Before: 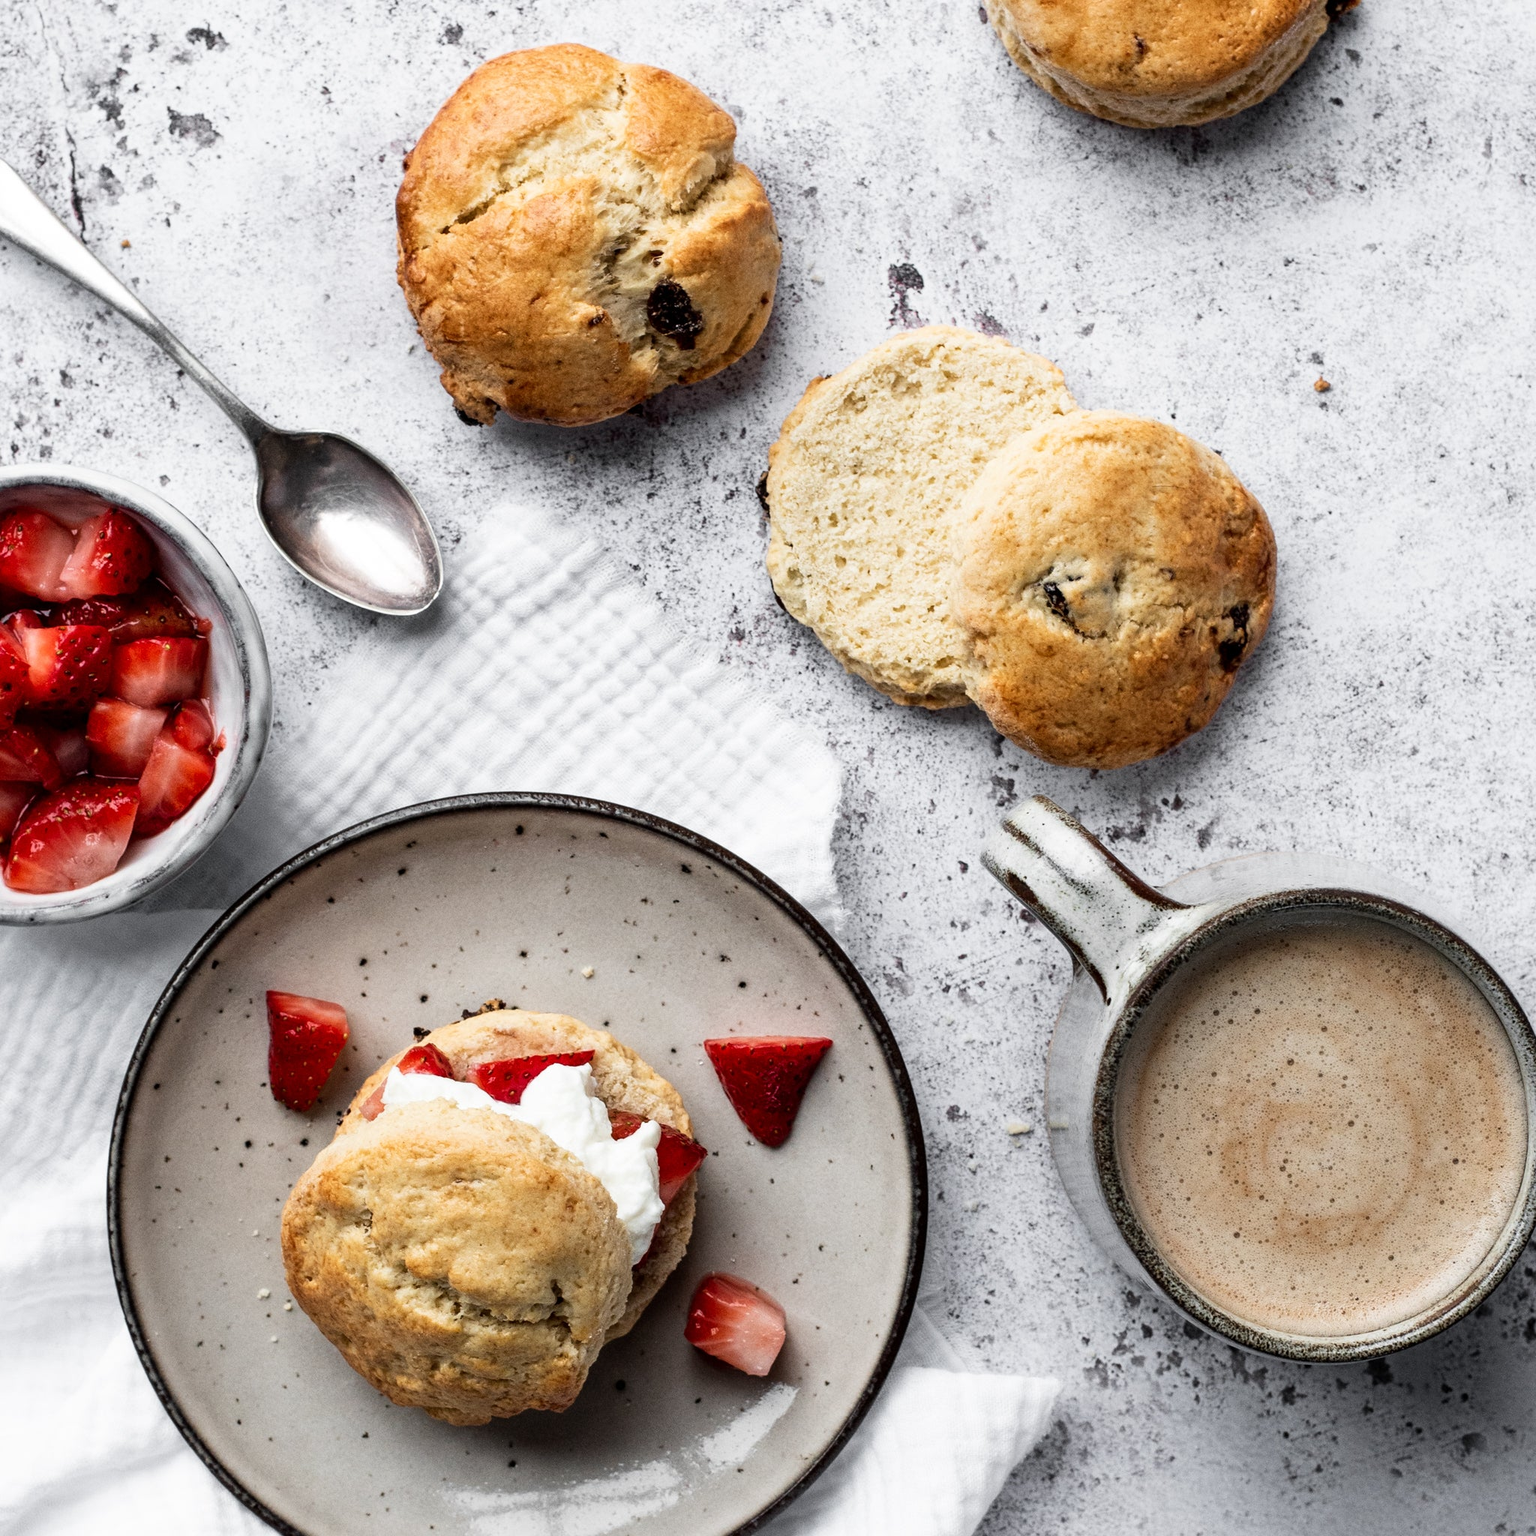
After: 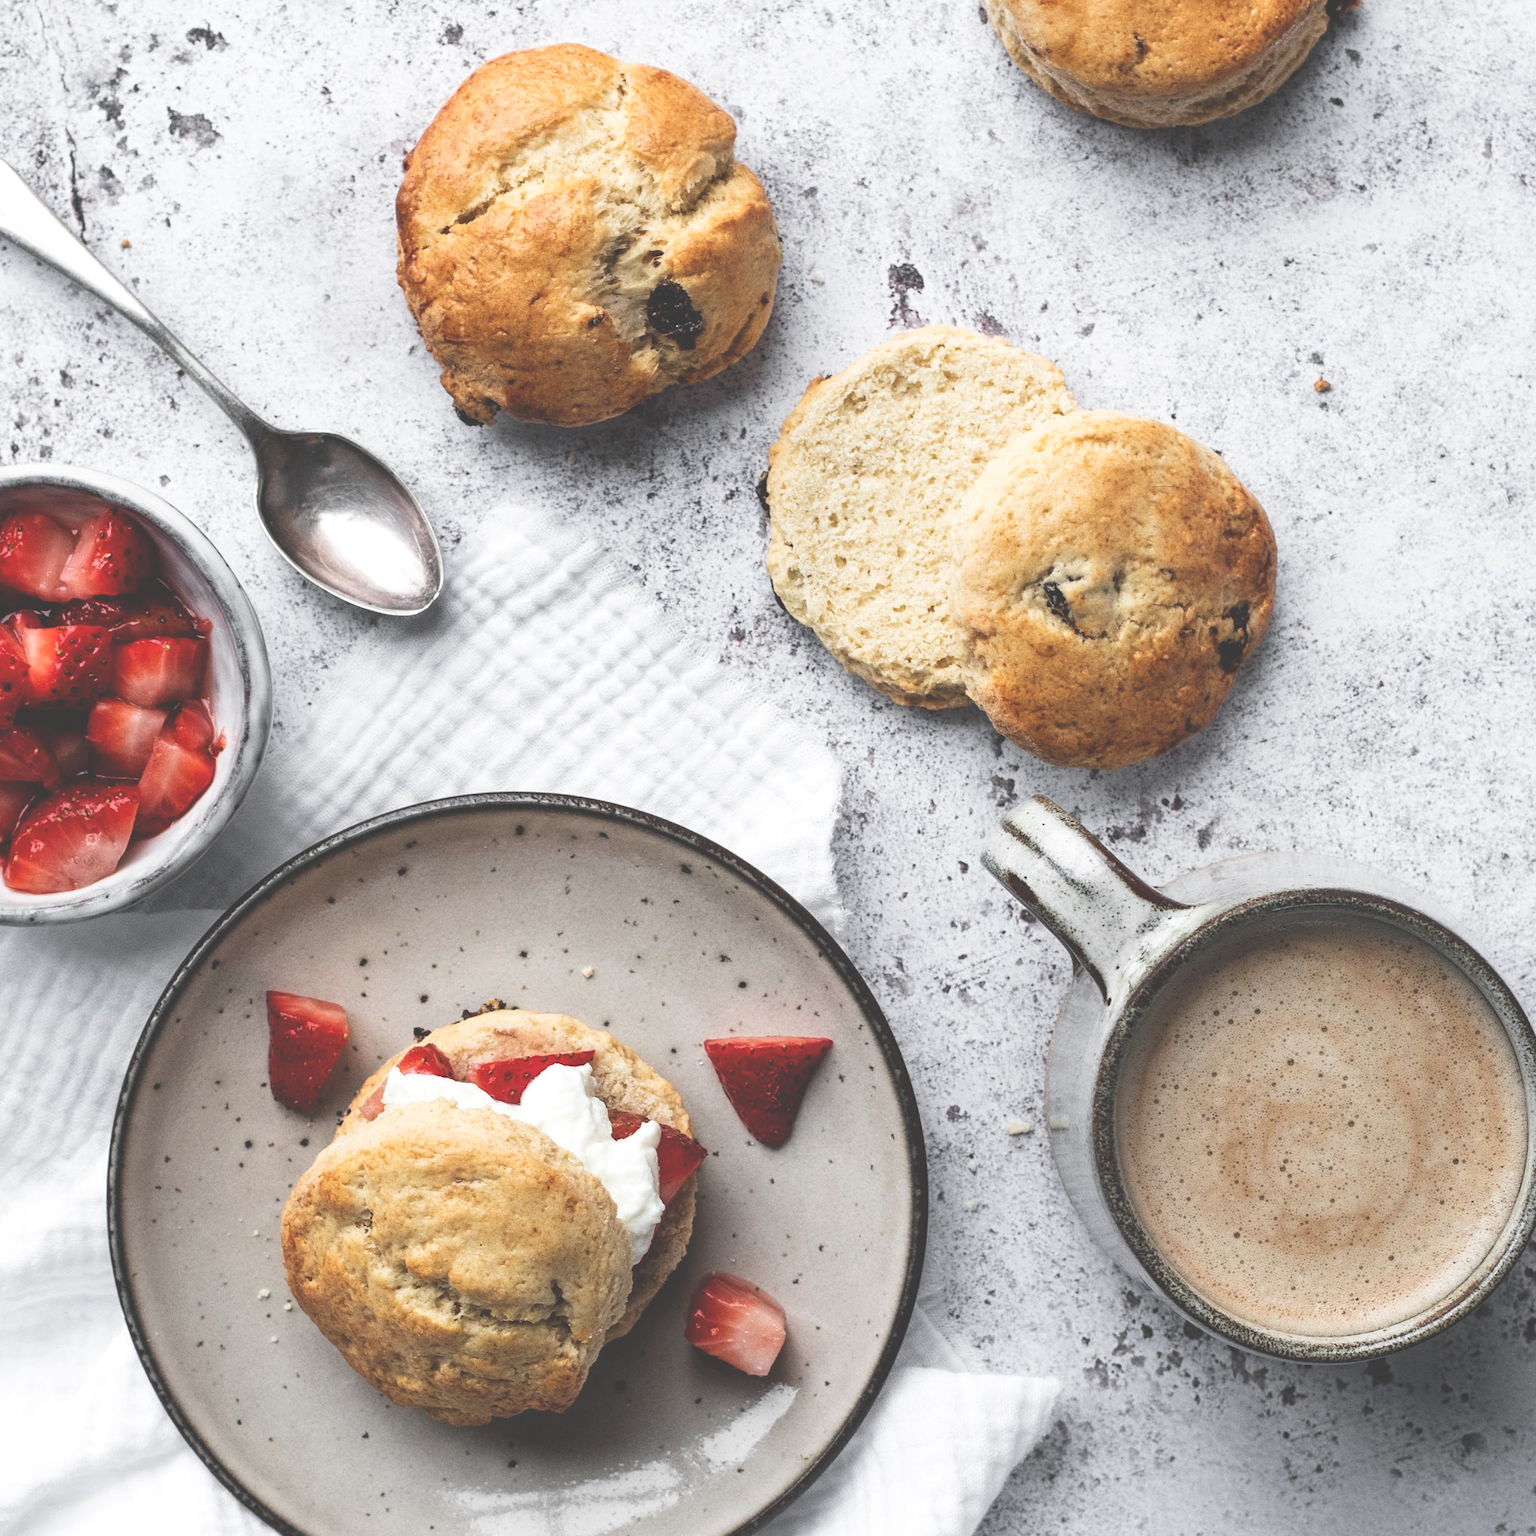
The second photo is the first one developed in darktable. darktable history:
exposure: black level correction -0.042, exposure 0.061 EV, compensate exposure bias true, compensate highlight preservation false
